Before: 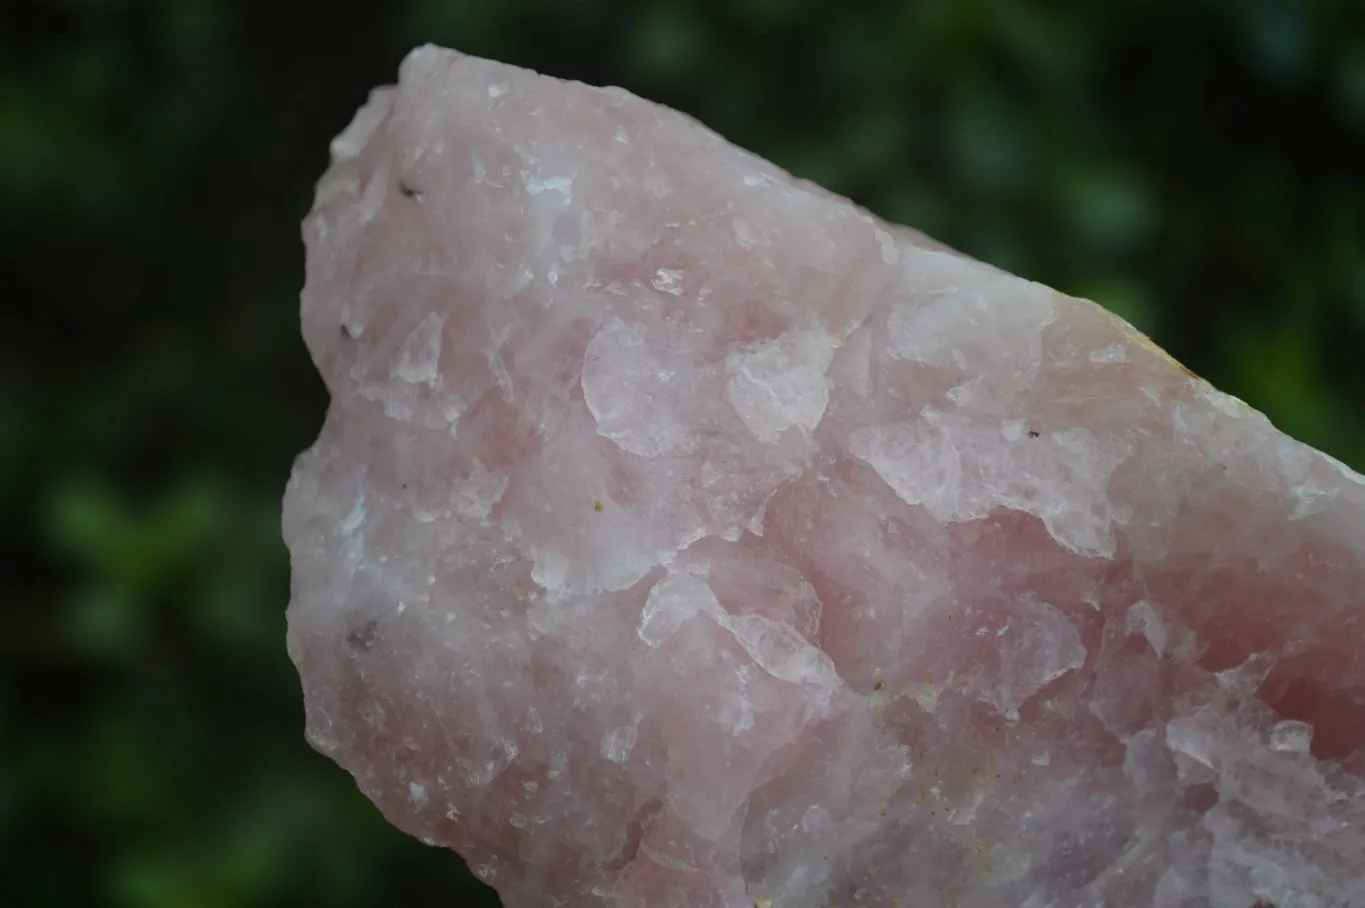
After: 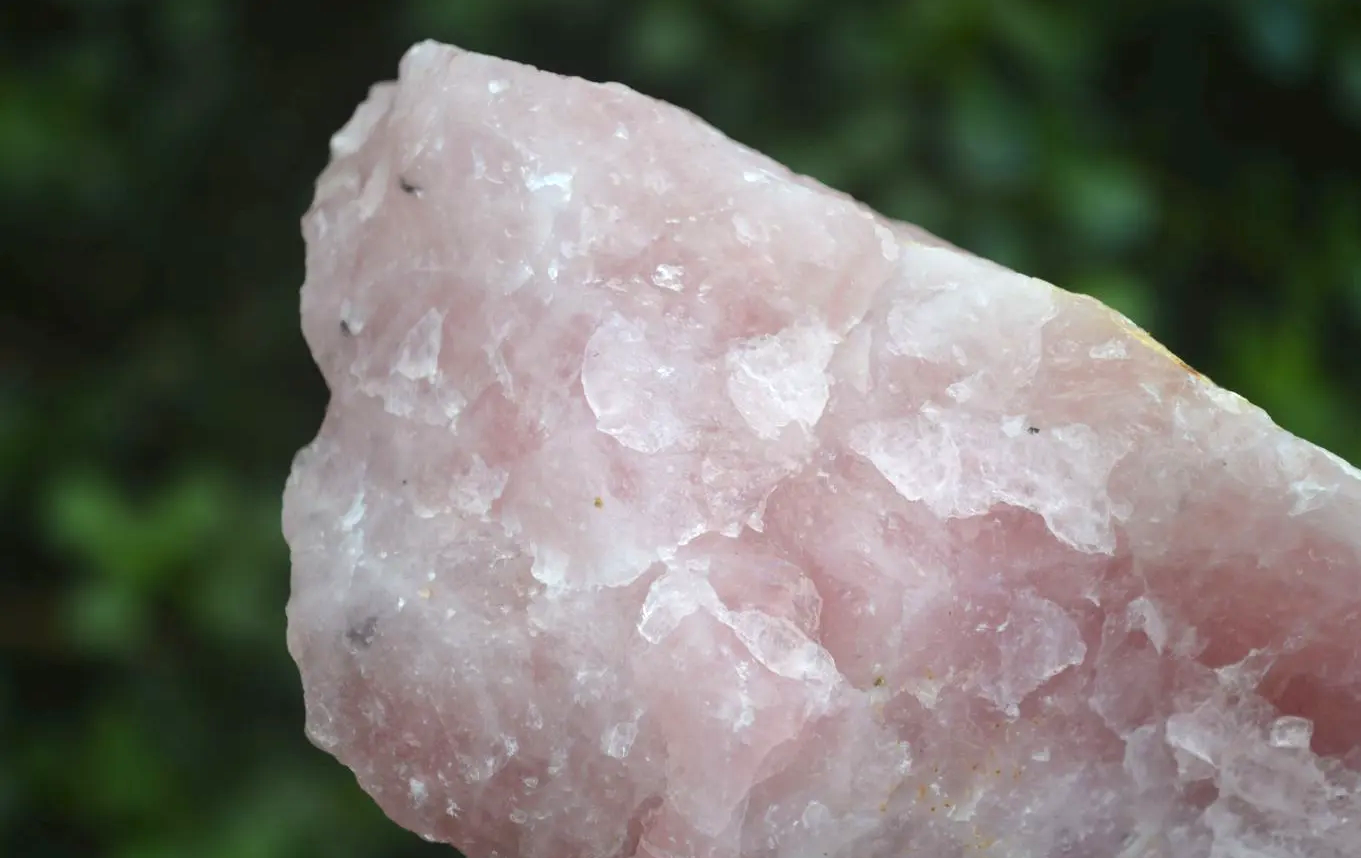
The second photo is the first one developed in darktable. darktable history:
crop: top 0.448%, right 0.264%, bottom 5.045%
exposure: black level correction 0, exposure 1 EV, compensate exposure bias true, compensate highlight preservation false
